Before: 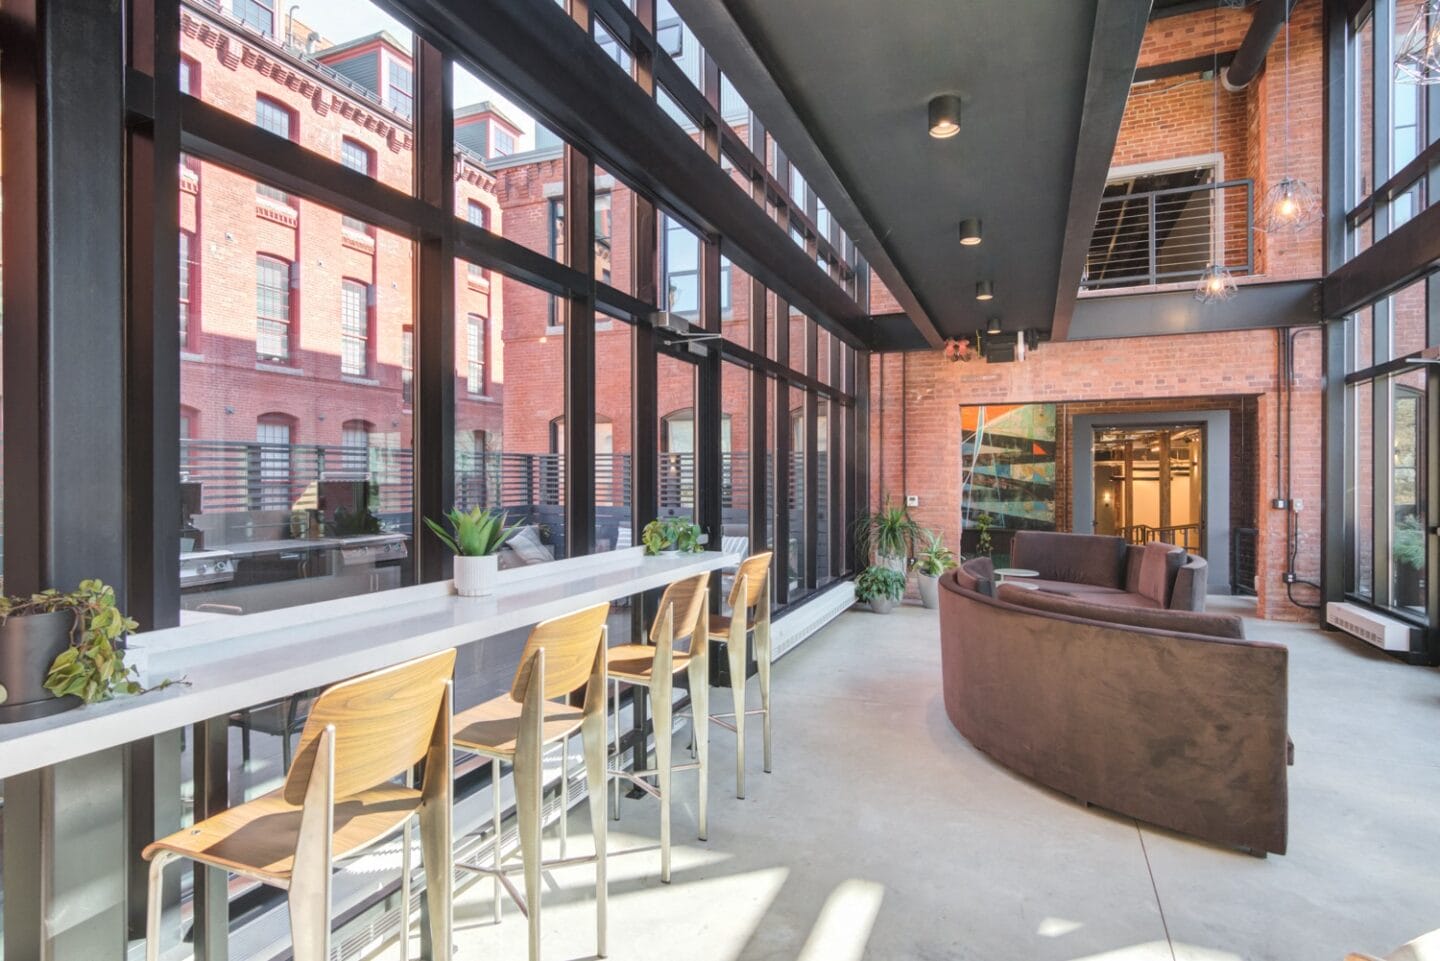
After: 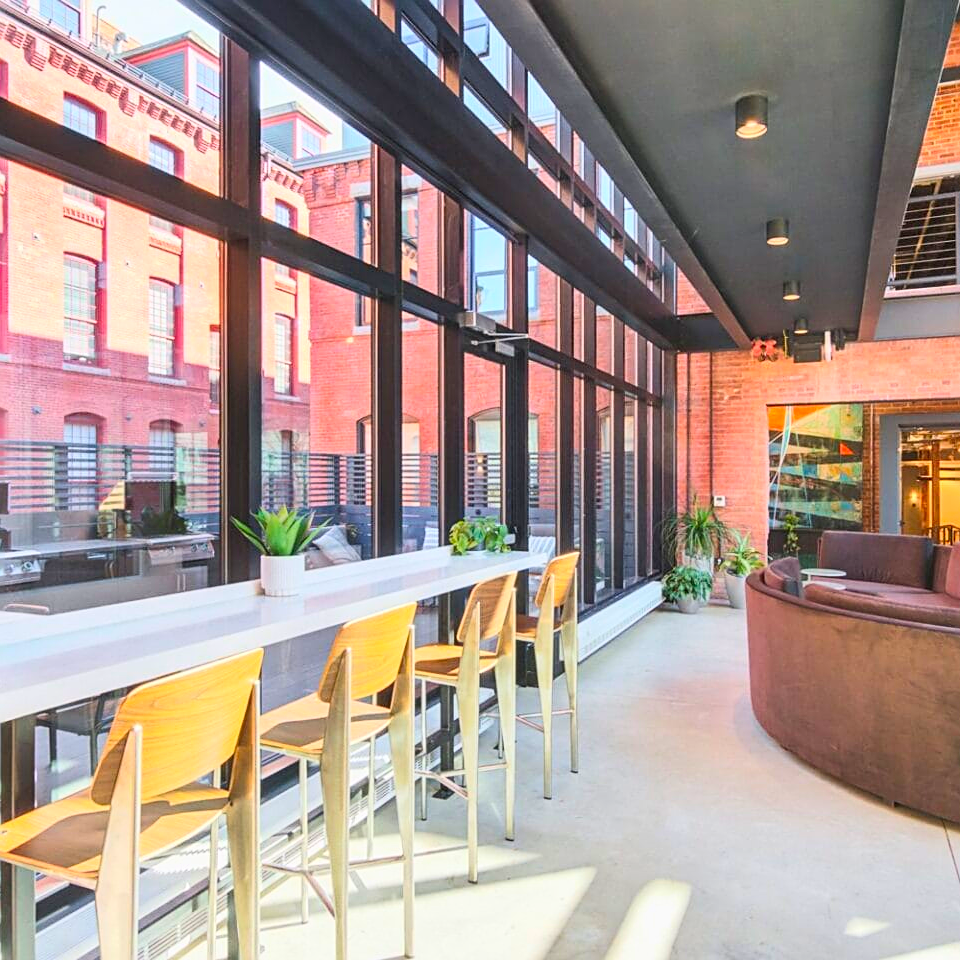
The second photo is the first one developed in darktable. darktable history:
sharpen: on, module defaults
crop and rotate: left 13.425%, right 19.904%
contrast brightness saturation: contrast 0.202, brightness 0.201, saturation 0.815
exposure: exposure -0.143 EV, compensate highlight preservation false
